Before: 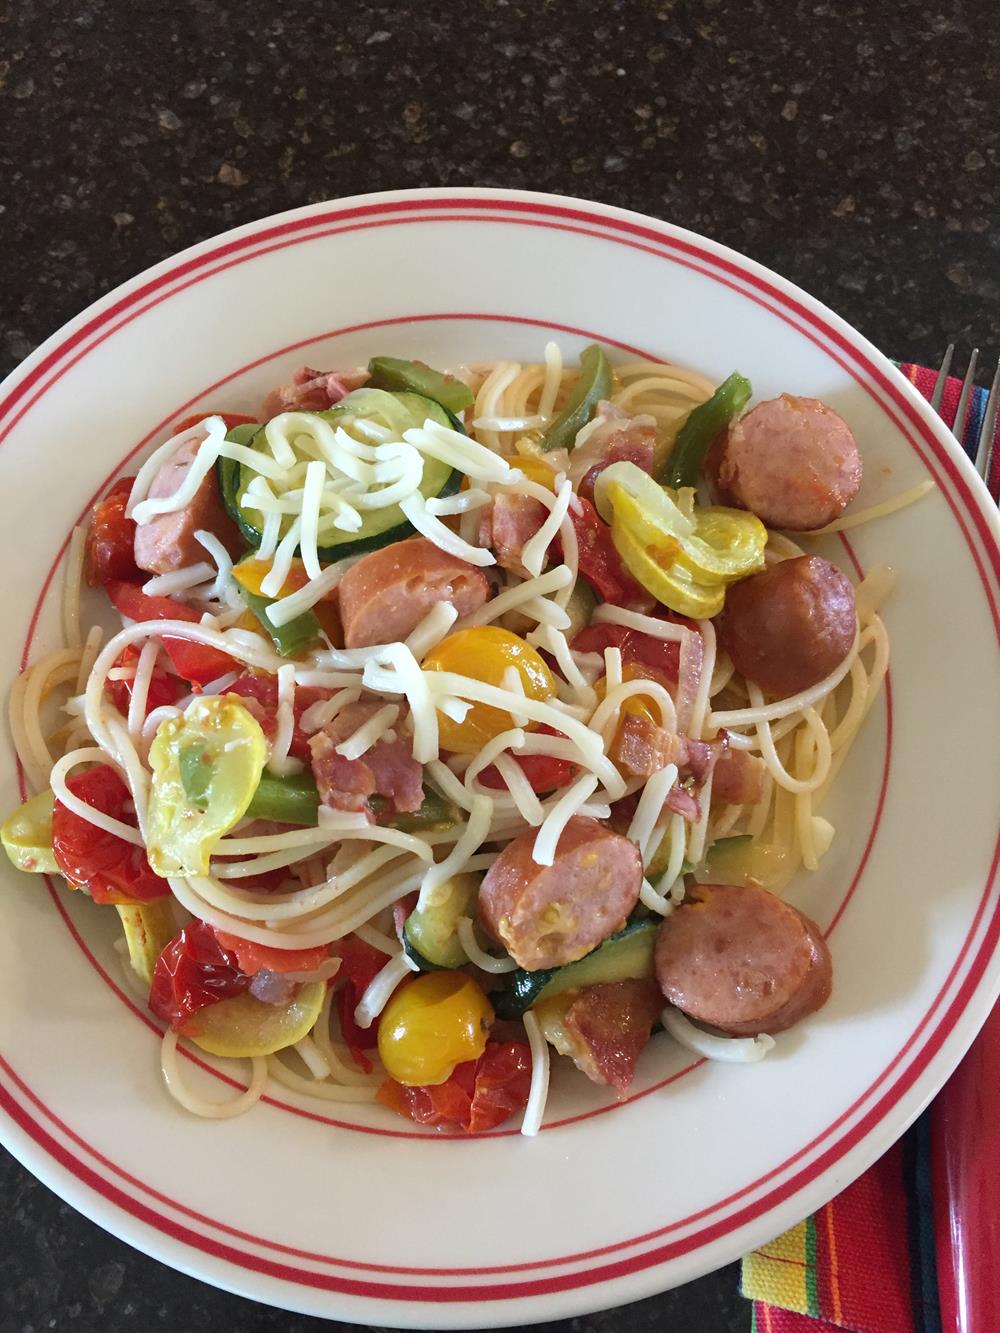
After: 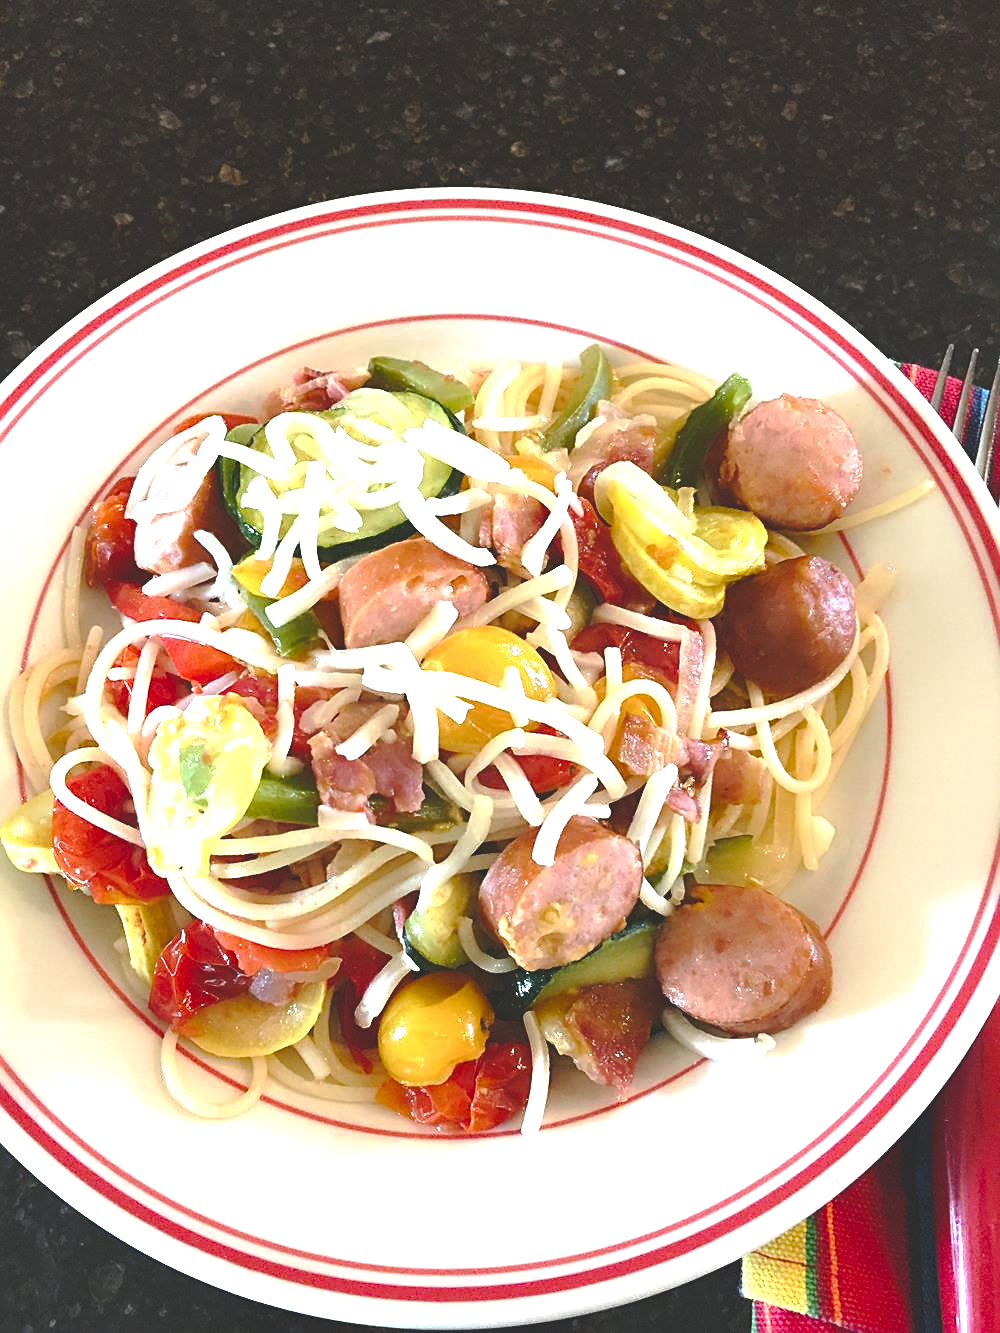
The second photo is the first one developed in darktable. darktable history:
tone equalizer: -8 EV -1.09 EV, -7 EV -1.02 EV, -6 EV -0.879 EV, -5 EV -0.595 EV, -3 EV 0.599 EV, -2 EV 0.88 EV, -1 EV 0.99 EV, +0 EV 1.07 EV, smoothing diameter 2.08%, edges refinement/feathering 17.35, mask exposure compensation -1.57 EV, filter diffusion 5
tone curve: curves: ch0 [(0, 0.026) (0.175, 0.178) (0.463, 0.502) (0.796, 0.764) (1, 0.961)]; ch1 [(0, 0) (0.437, 0.398) (0.469, 0.472) (0.505, 0.504) (0.553, 0.552) (1, 1)]; ch2 [(0, 0) (0.505, 0.495) (0.579, 0.579) (1, 1)], preserve colors none
sharpen: on, module defaults
color balance rgb: shadows lift › chroma 0.946%, shadows lift › hue 114.96°, global offset › luminance 1.986%, perceptual saturation grading › global saturation 20%, perceptual saturation grading › highlights -25.591%, perceptual saturation grading › shadows 25.495%, perceptual brilliance grading › global brilliance 11.626%, global vibrance 20%
